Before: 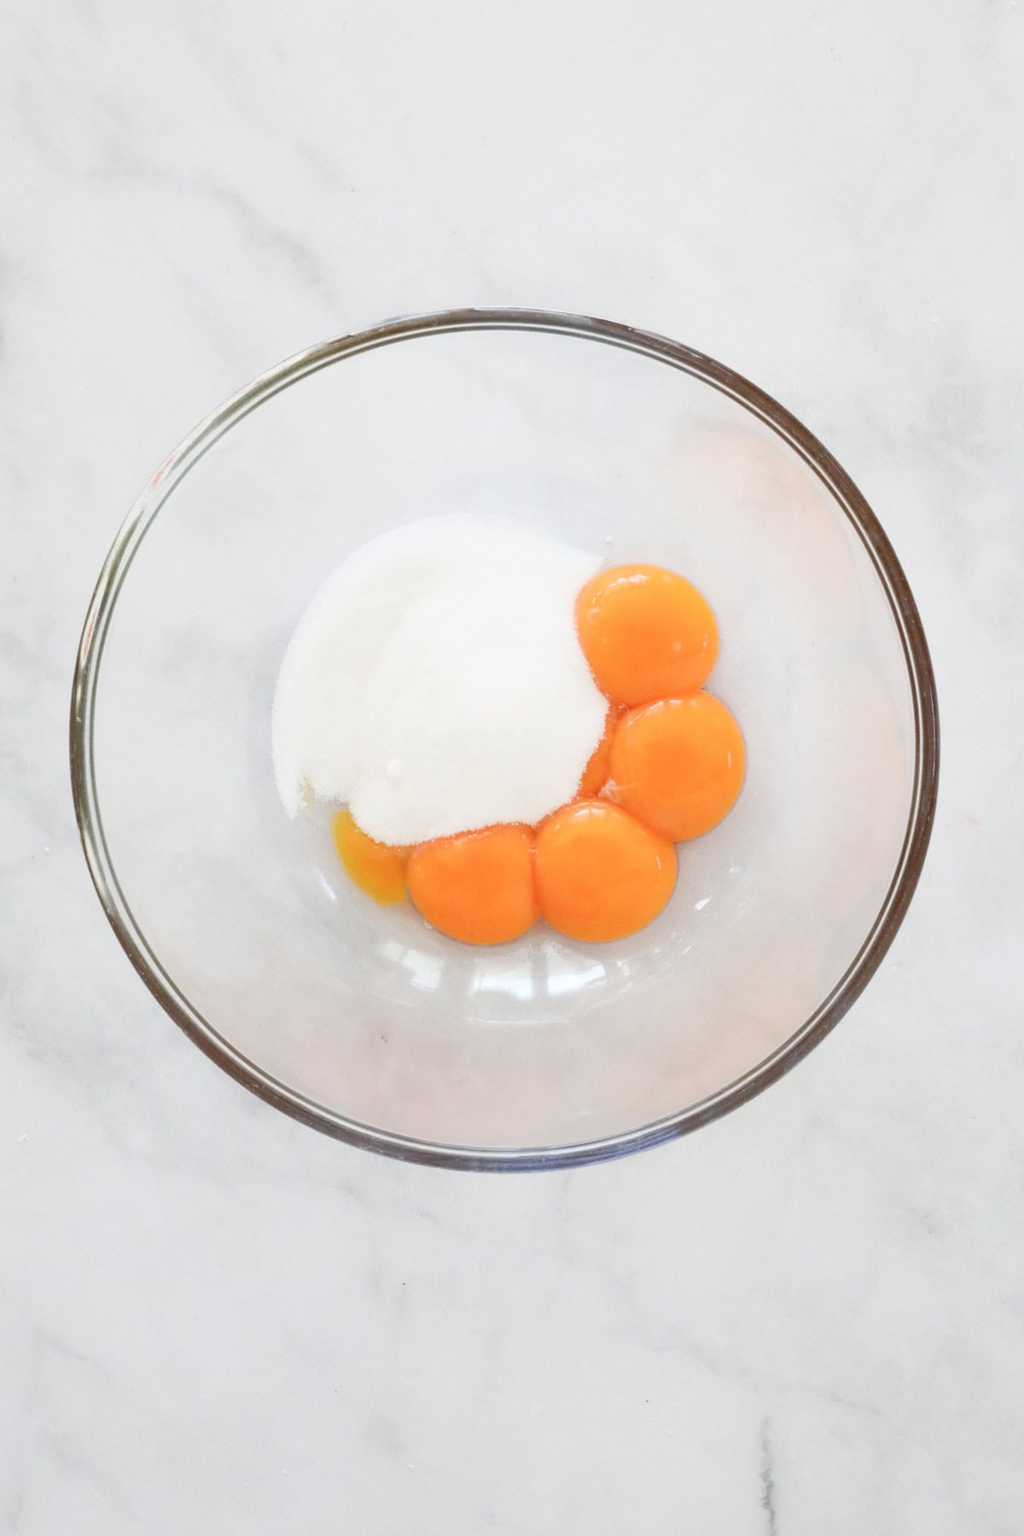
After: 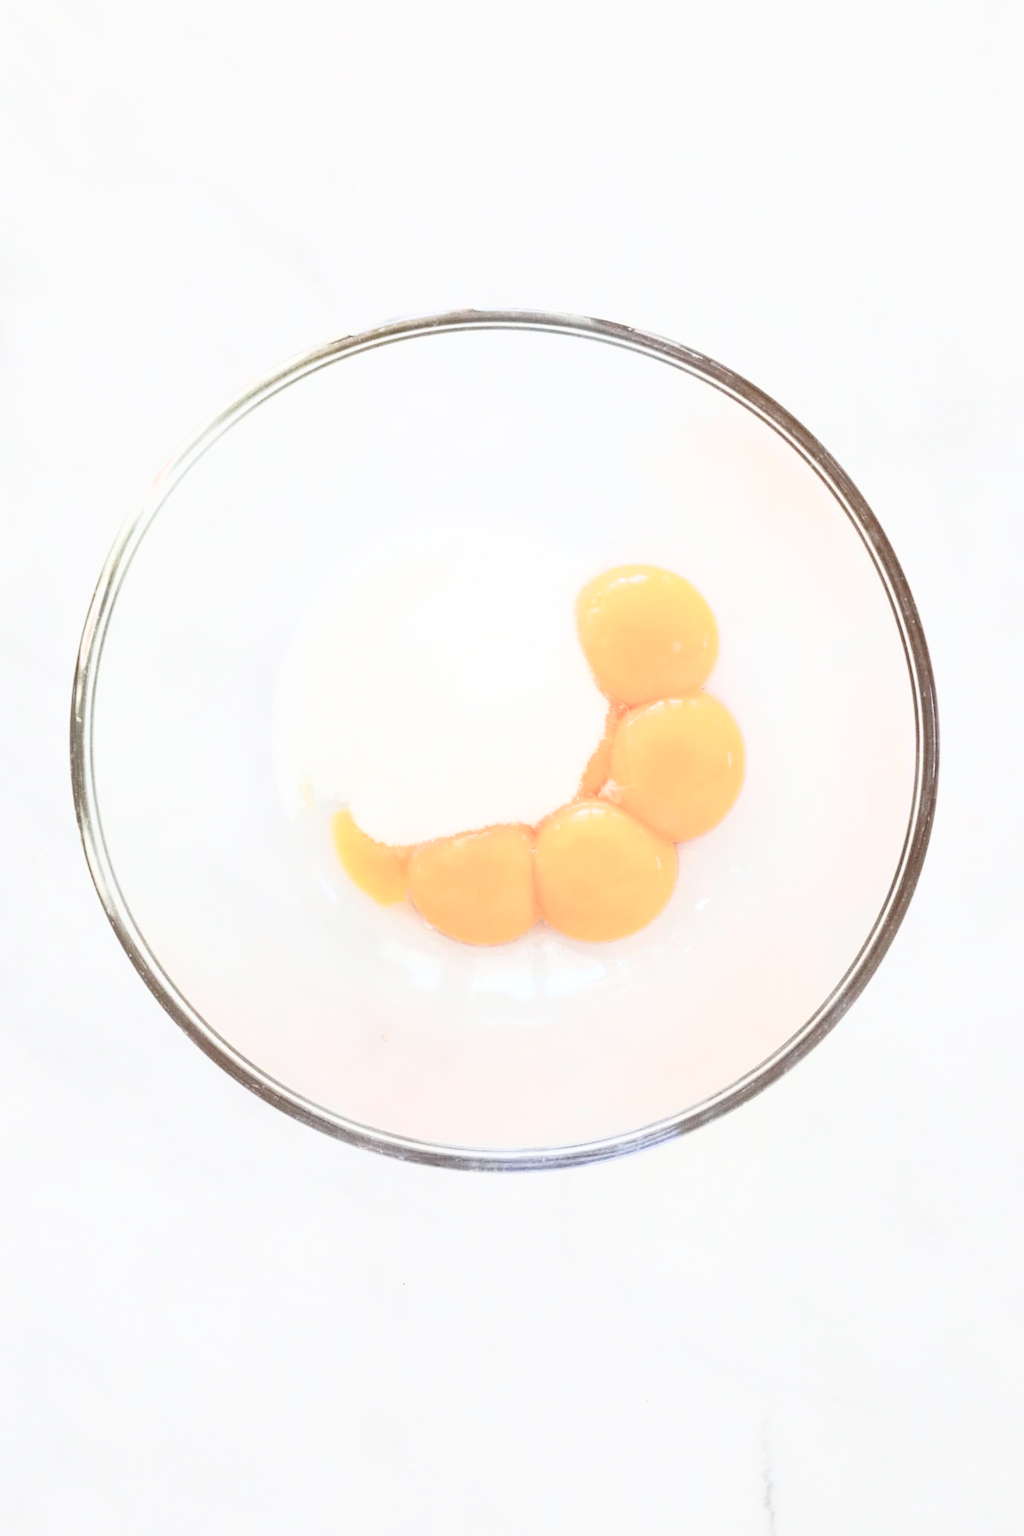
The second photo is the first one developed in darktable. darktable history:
contrast brightness saturation: contrast 0.417, brightness 0.555, saturation -0.195
